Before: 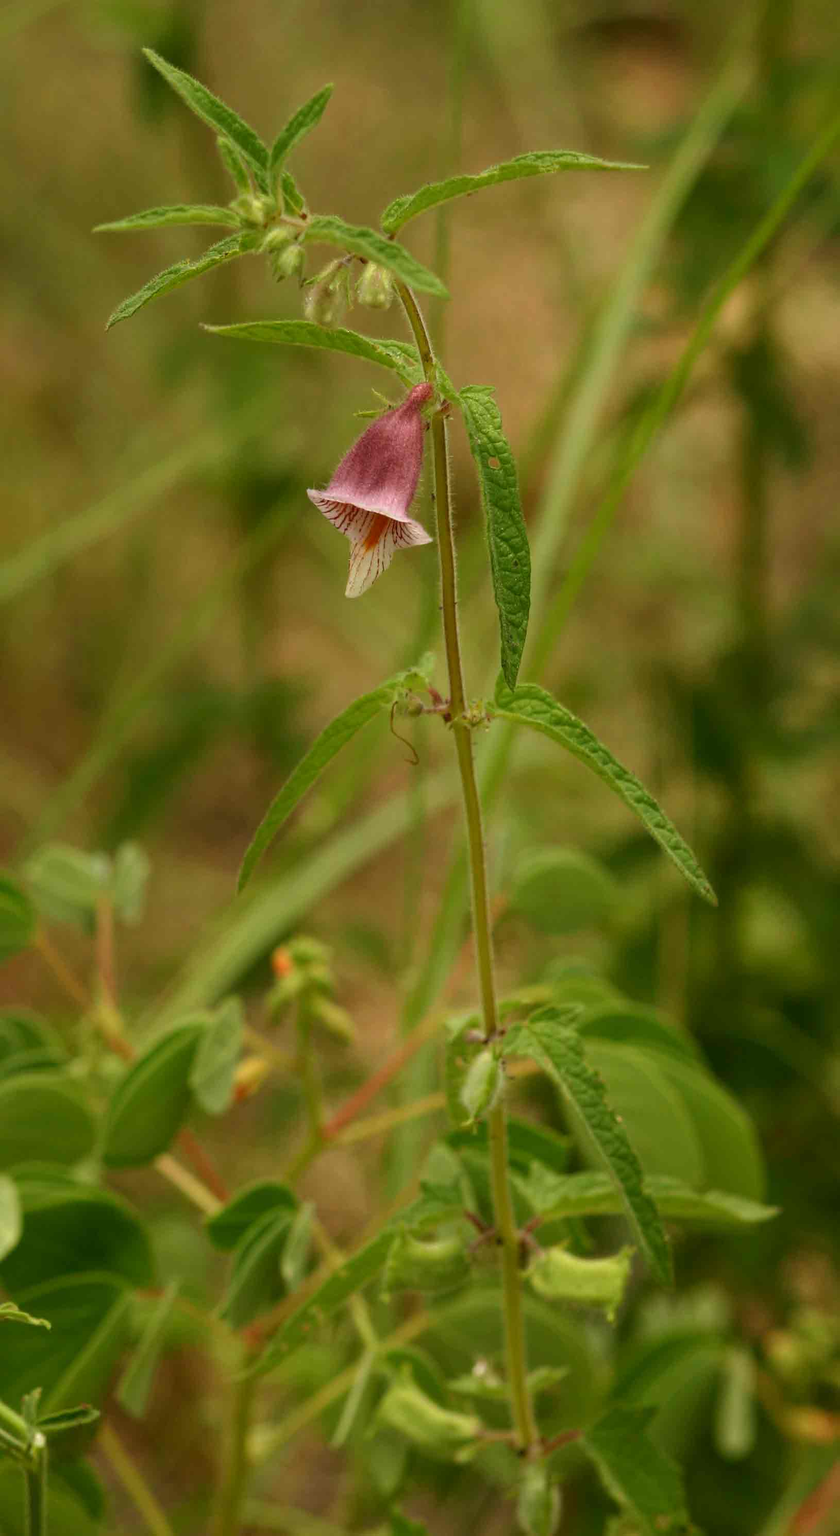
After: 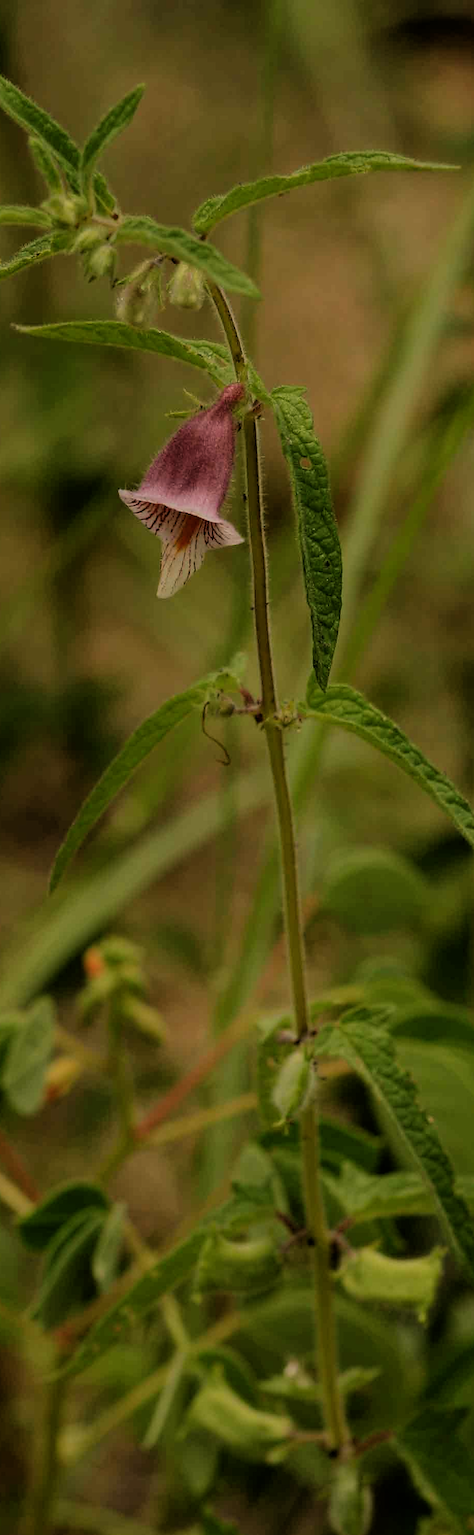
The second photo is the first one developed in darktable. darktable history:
crop and rotate: left 22.508%, right 21.041%
exposure: black level correction 0, exposure -0.703 EV, compensate highlight preservation false
filmic rgb: black relative exposure -4.23 EV, white relative exposure 5.14 EV, threshold 3.04 EV, hardness 2.1, contrast 1.173, enable highlight reconstruction true
sharpen: radius 0.99, threshold 1.09
color balance rgb: highlights gain › chroma 3.029%, highlights gain › hue 60.22°, perceptual saturation grading › global saturation 0.67%
